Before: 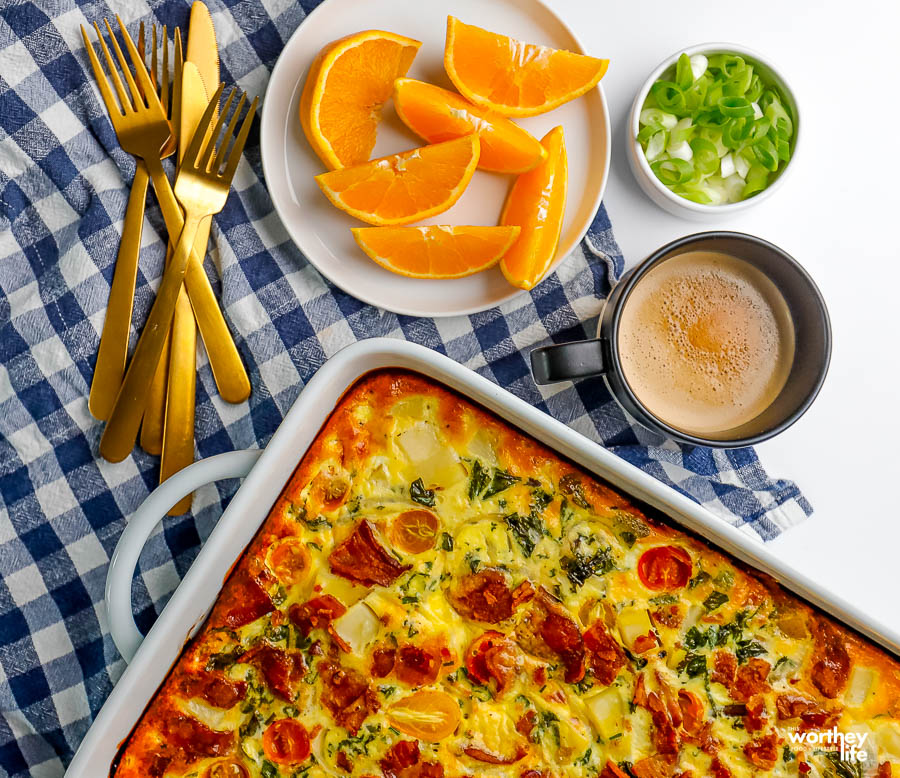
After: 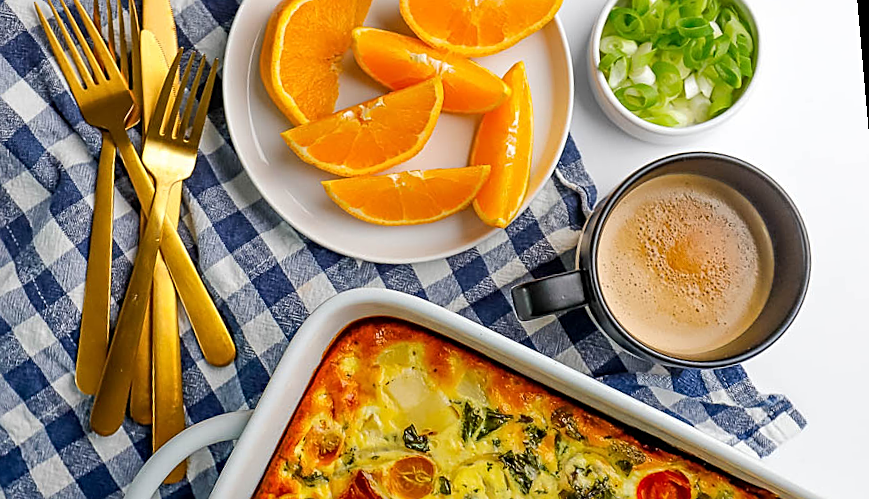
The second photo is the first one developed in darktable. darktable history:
rotate and perspective: rotation -5°, crop left 0.05, crop right 0.952, crop top 0.11, crop bottom 0.89
crop: bottom 24.988%
sharpen: on, module defaults
